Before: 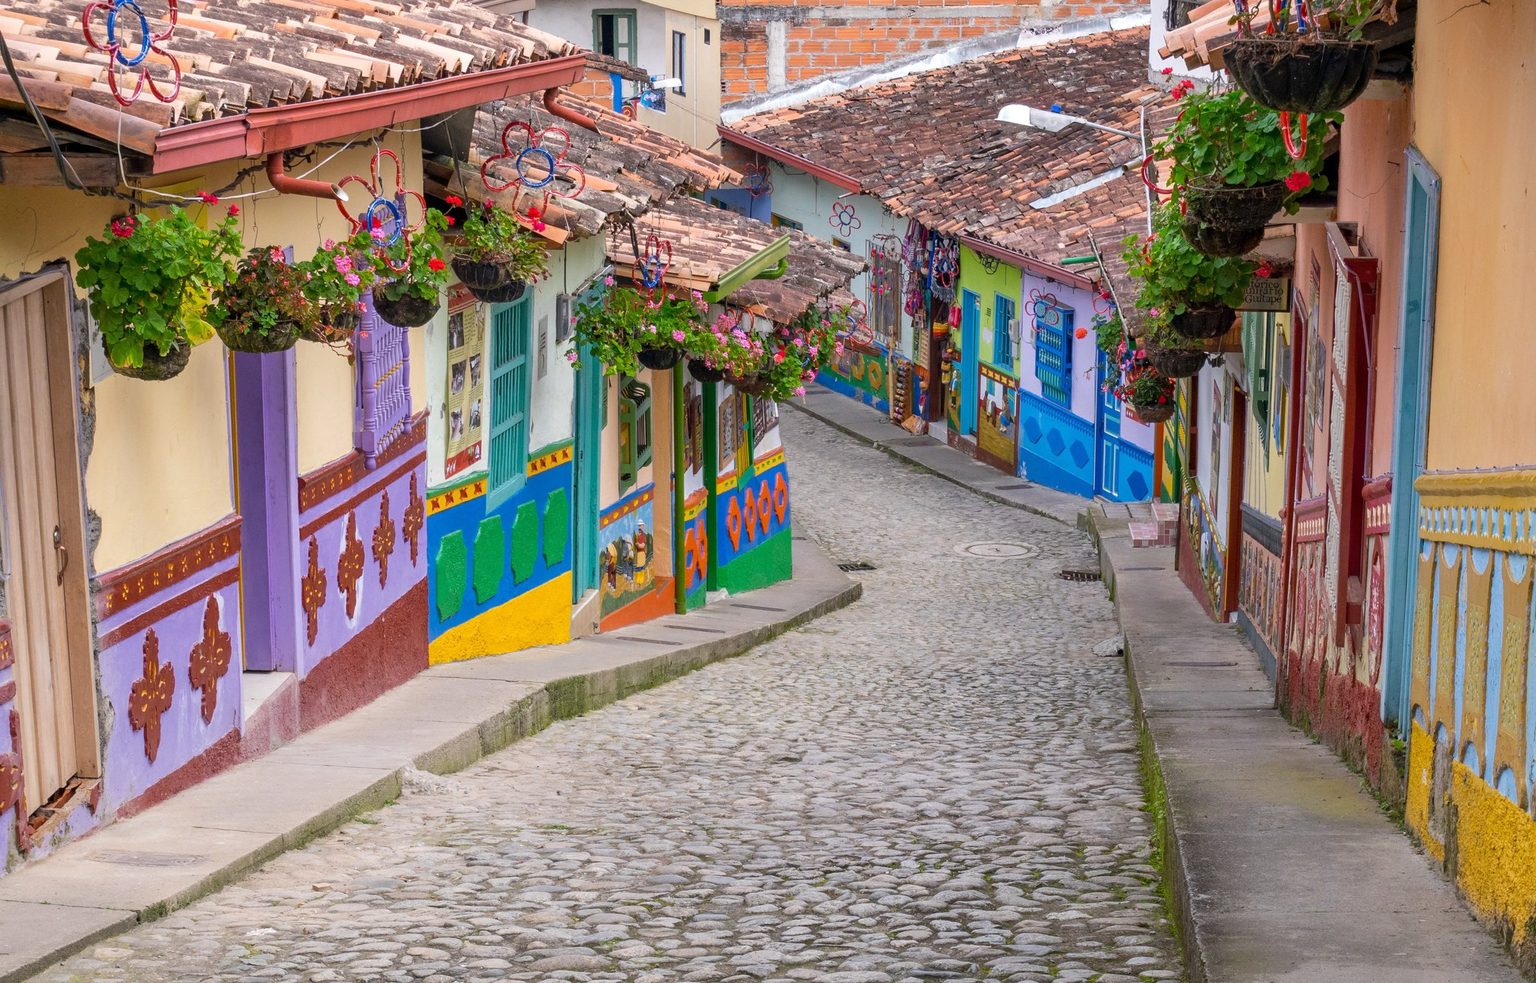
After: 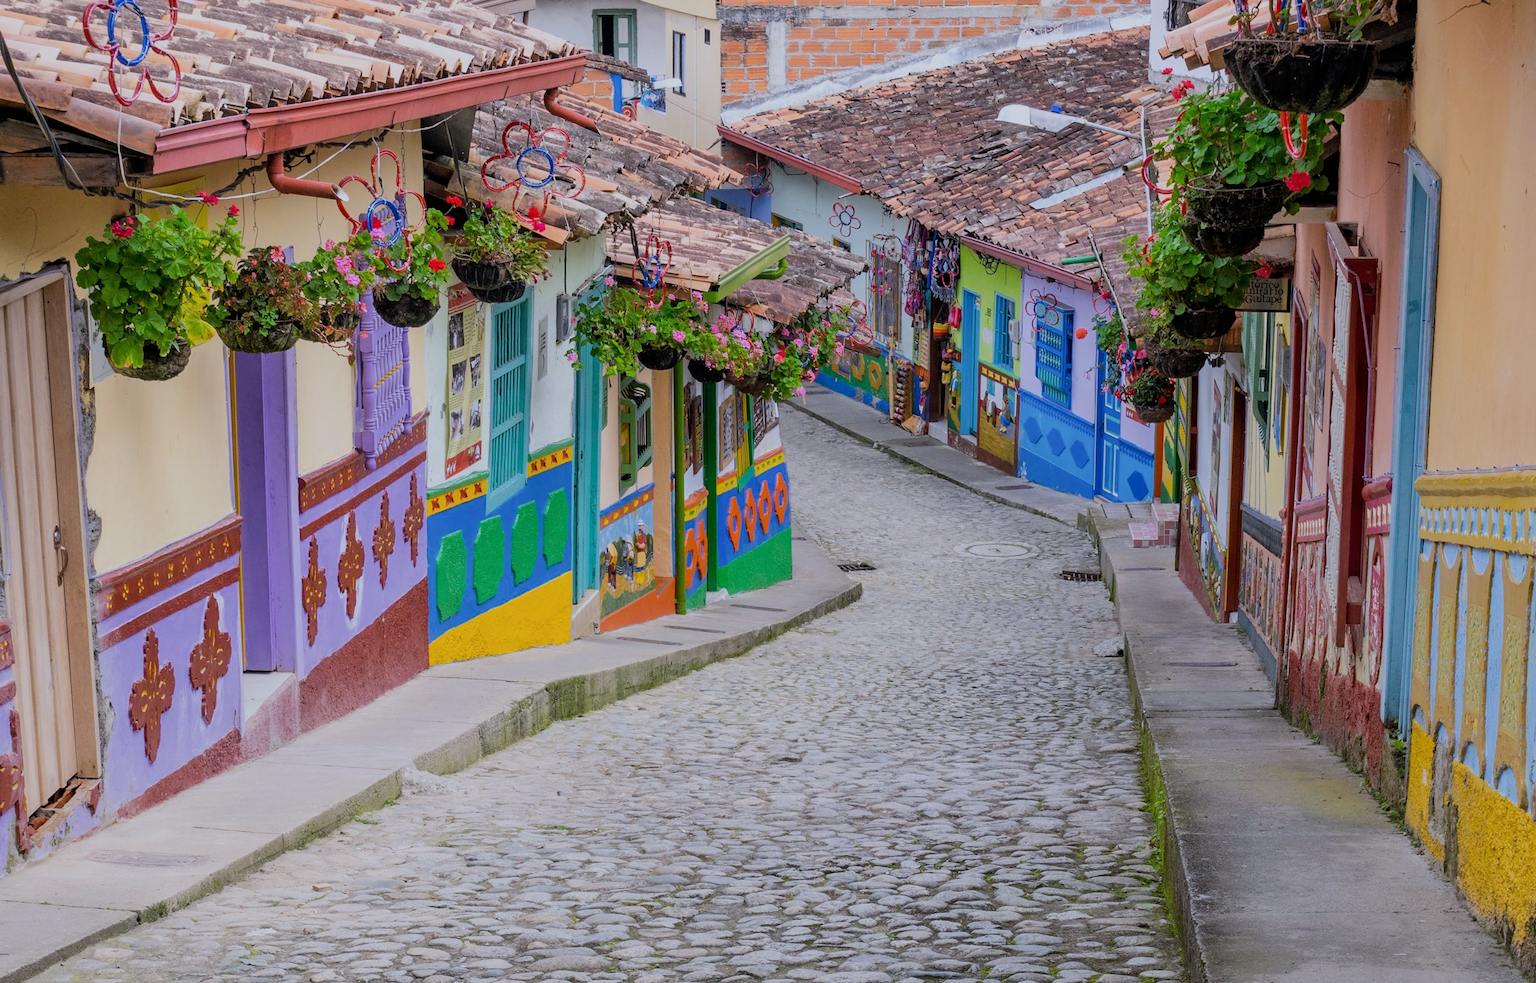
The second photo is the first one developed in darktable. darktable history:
filmic rgb: black relative exposure -7.65 EV, white relative exposure 4.56 EV, hardness 3.61
white balance: red 0.954, blue 1.079
